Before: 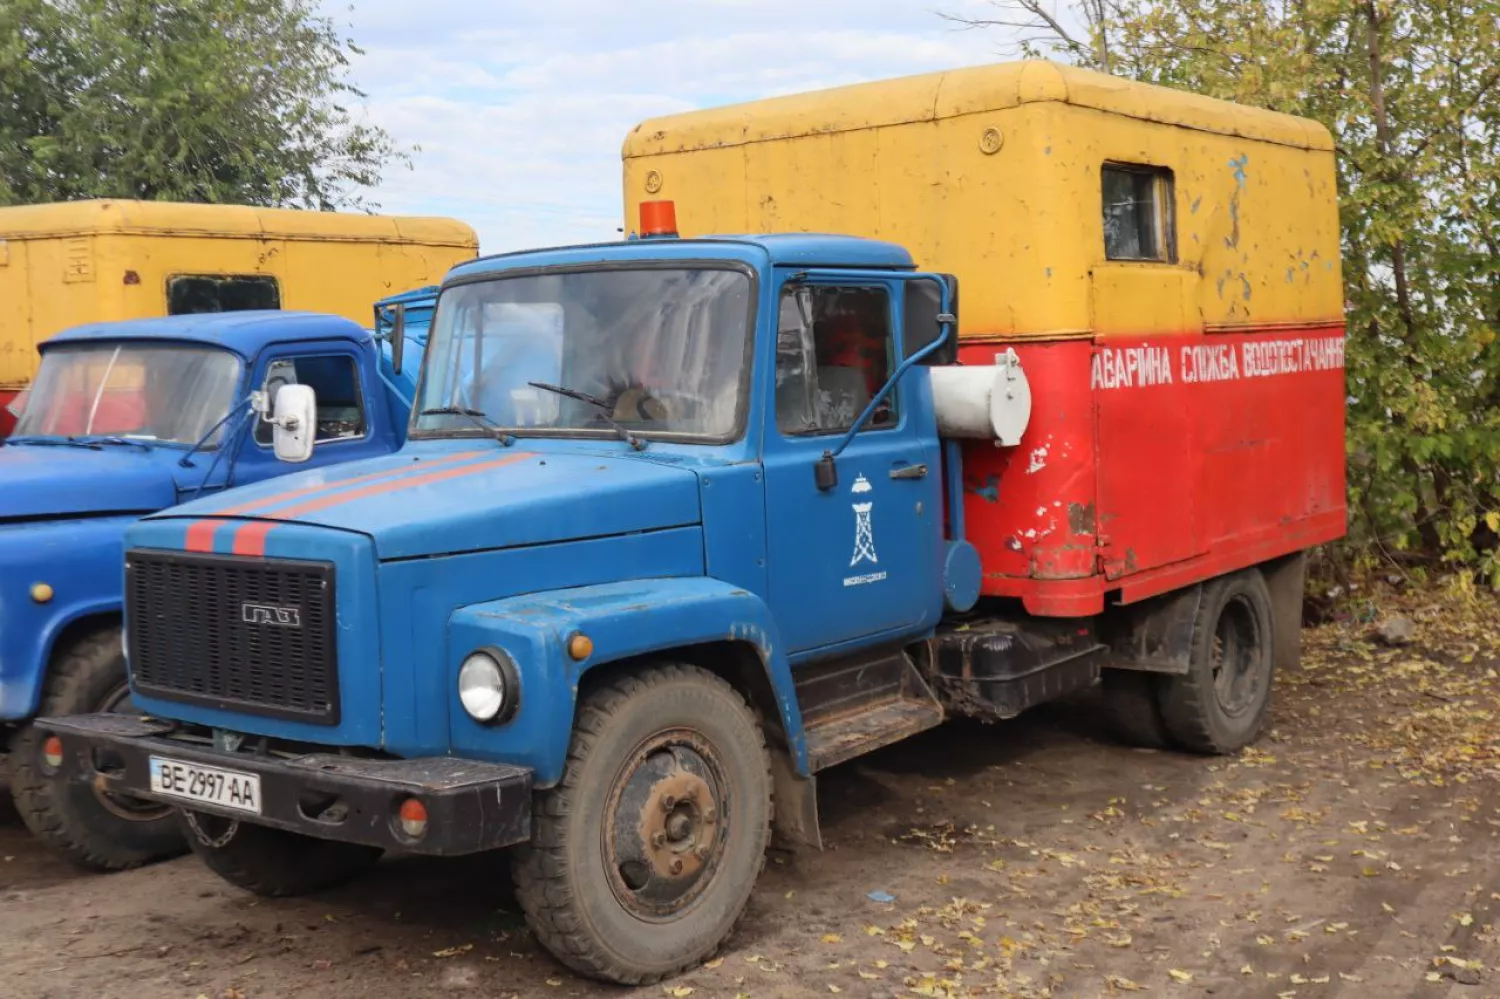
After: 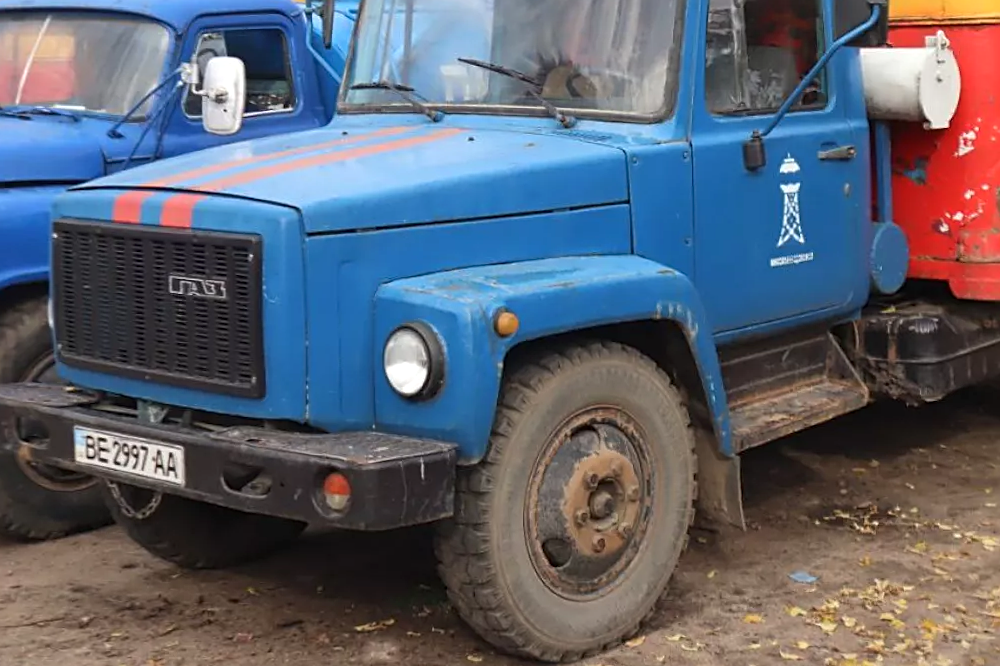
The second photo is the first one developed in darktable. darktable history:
exposure: exposure 0.207 EV, compensate highlight preservation false
sharpen: on, module defaults
crop and rotate: angle -0.82°, left 3.85%, top 31.828%, right 27.992%
